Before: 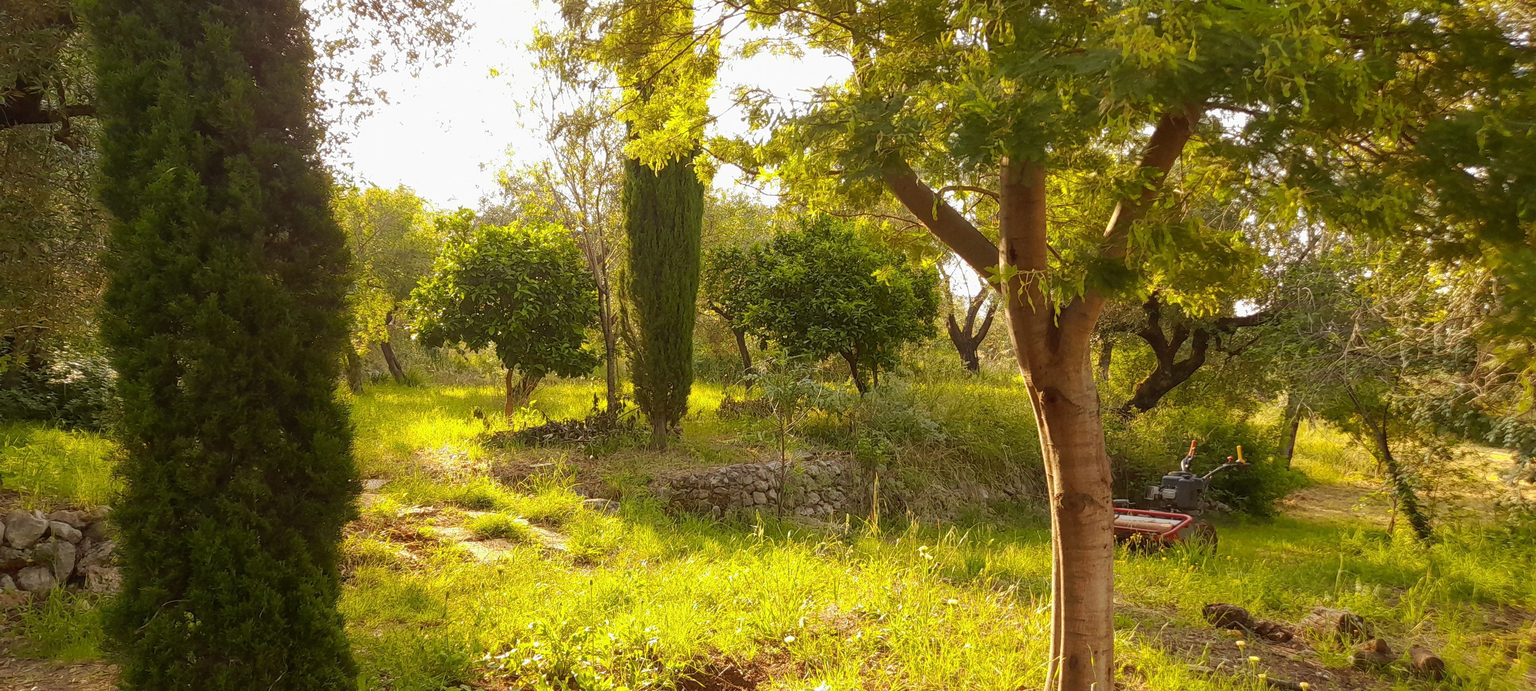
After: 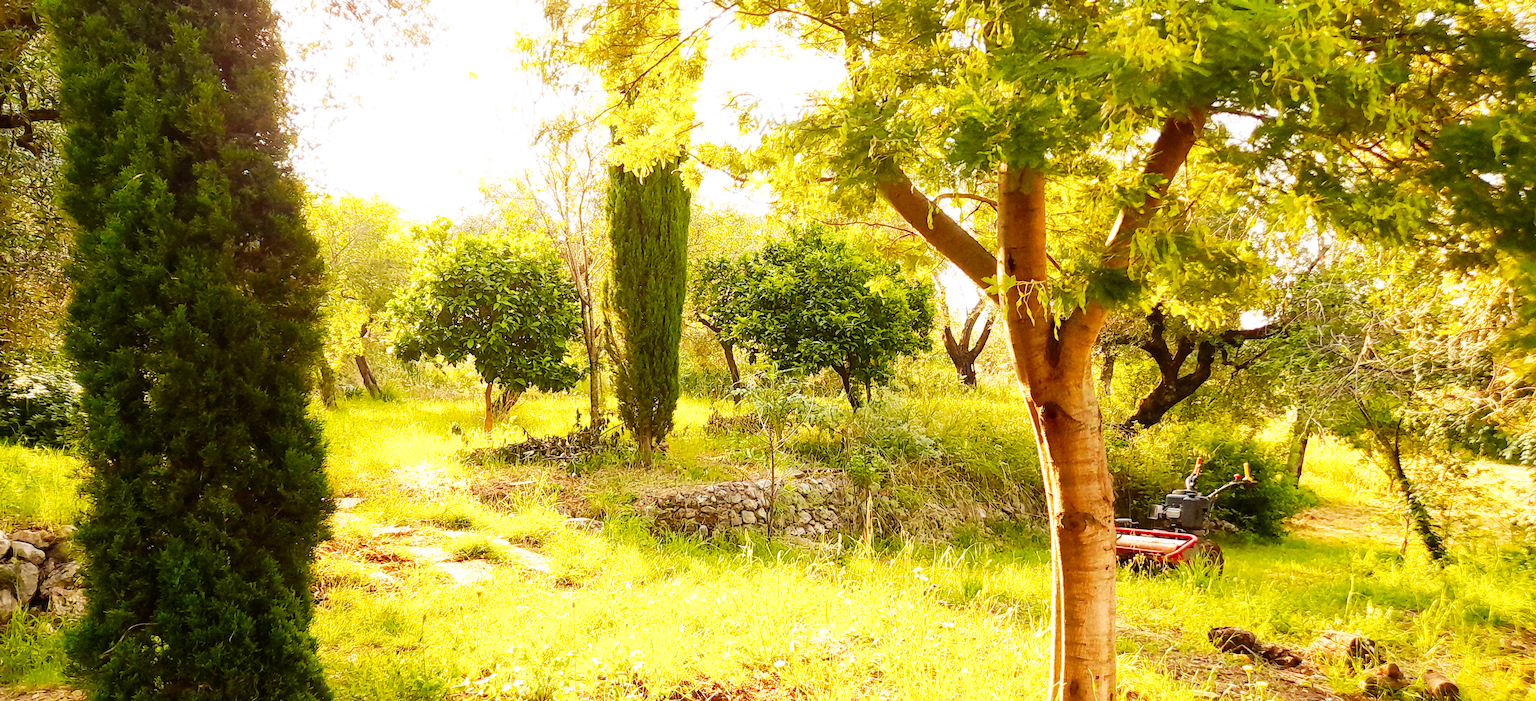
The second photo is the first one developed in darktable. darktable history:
tone curve: curves: ch0 [(0, 0) (0.003, 0) (0.011, 0.001) (0.025, 0.003) (0.044, 0.005) (0.069, 0.011) (0.1, 0.021) (0.136, 0.035) (0.177, 0.079) (0.224, 0.134) (0.277, 0.219) (0.335, 0.315) (0.399, 0.42) (0.468, 0.529) (0.543, 0.636) (0.623, 0.727) (0.709, 0.805) (0.801, 0.88) (0.898, 0.957) (1, 1)], preserve colors none
crop and rotate: left 2.536%, right 1.107%, bottom 2.246%
white balance: emerald 1
base curve: curves: ch0 [(0, 0) (0.495, 0.917) (1, 1)], preserve colors none
